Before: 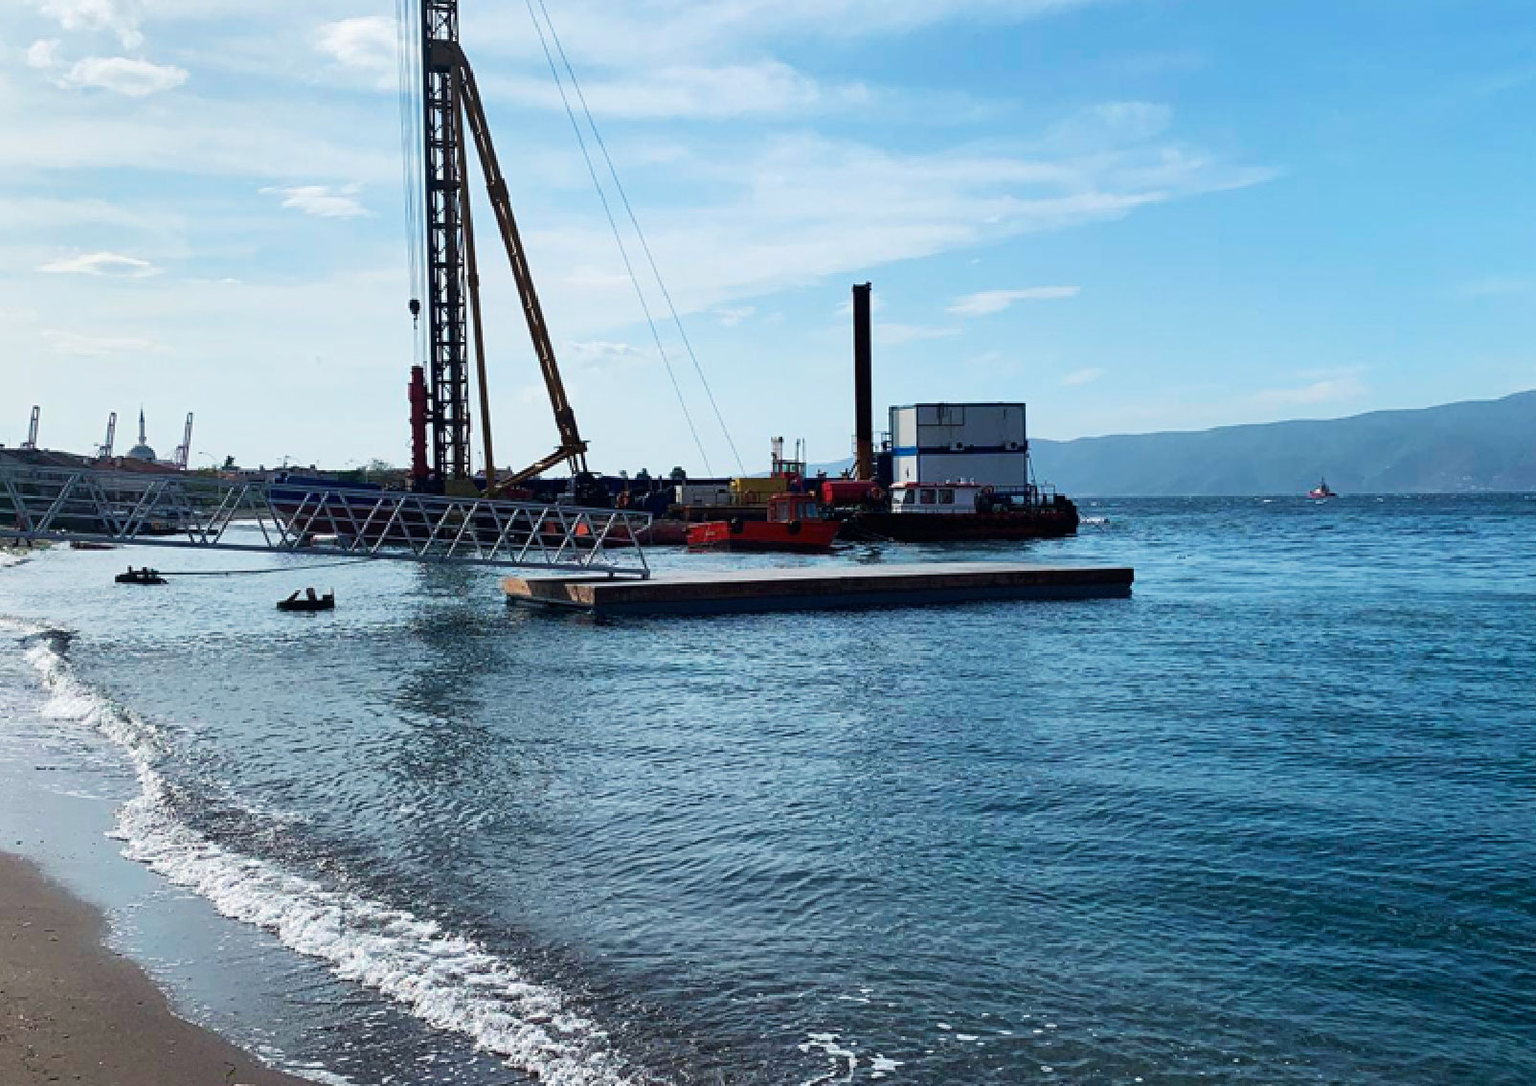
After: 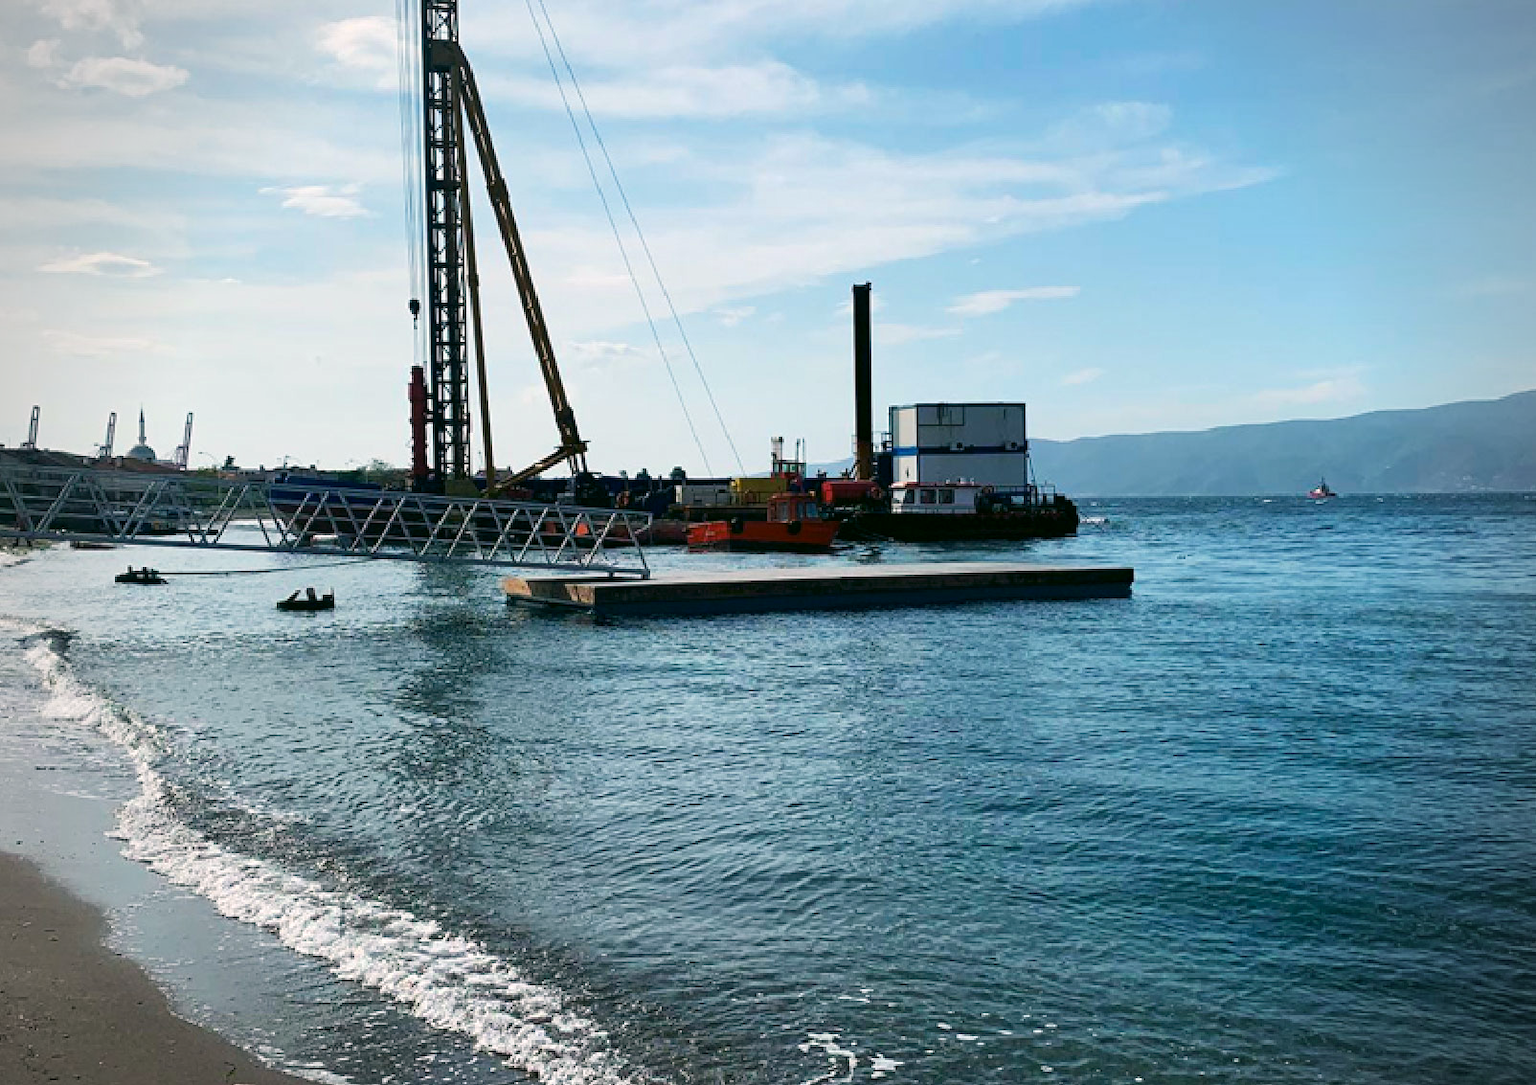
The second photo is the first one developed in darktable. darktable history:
exposure: exposure 0.078 EV, compensate highlight preservation false
vignetting: on, module defaults
color correction: highlights a* 4.02, highlights b* 4.98, shadows a* -7.55, shadows b* 4.98
